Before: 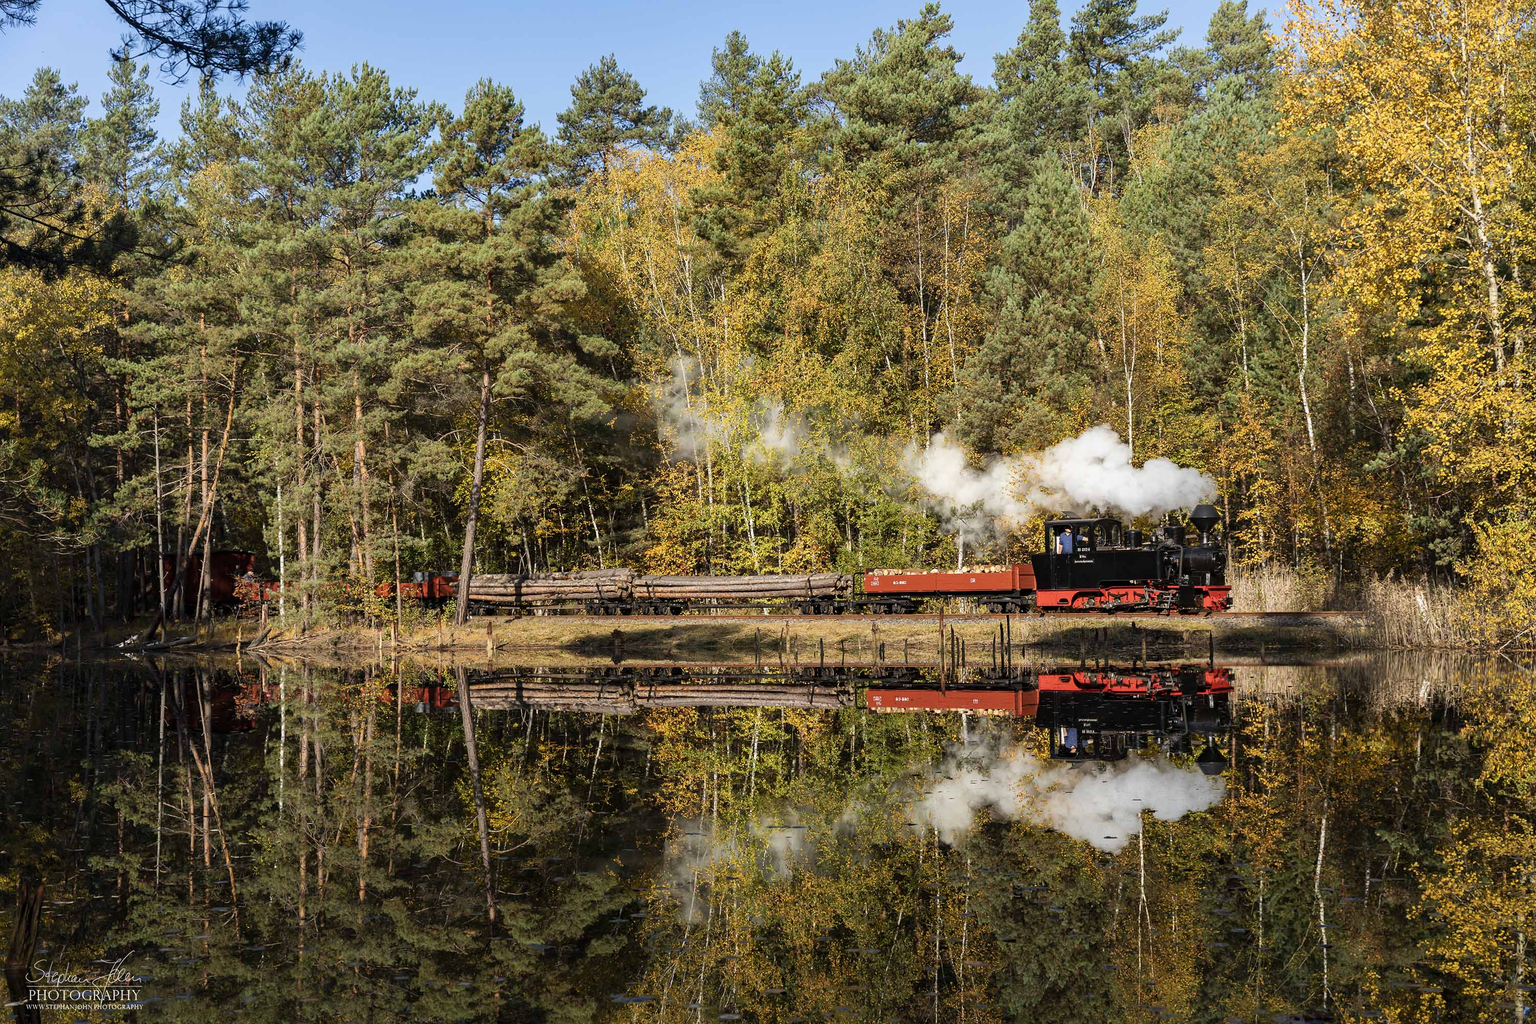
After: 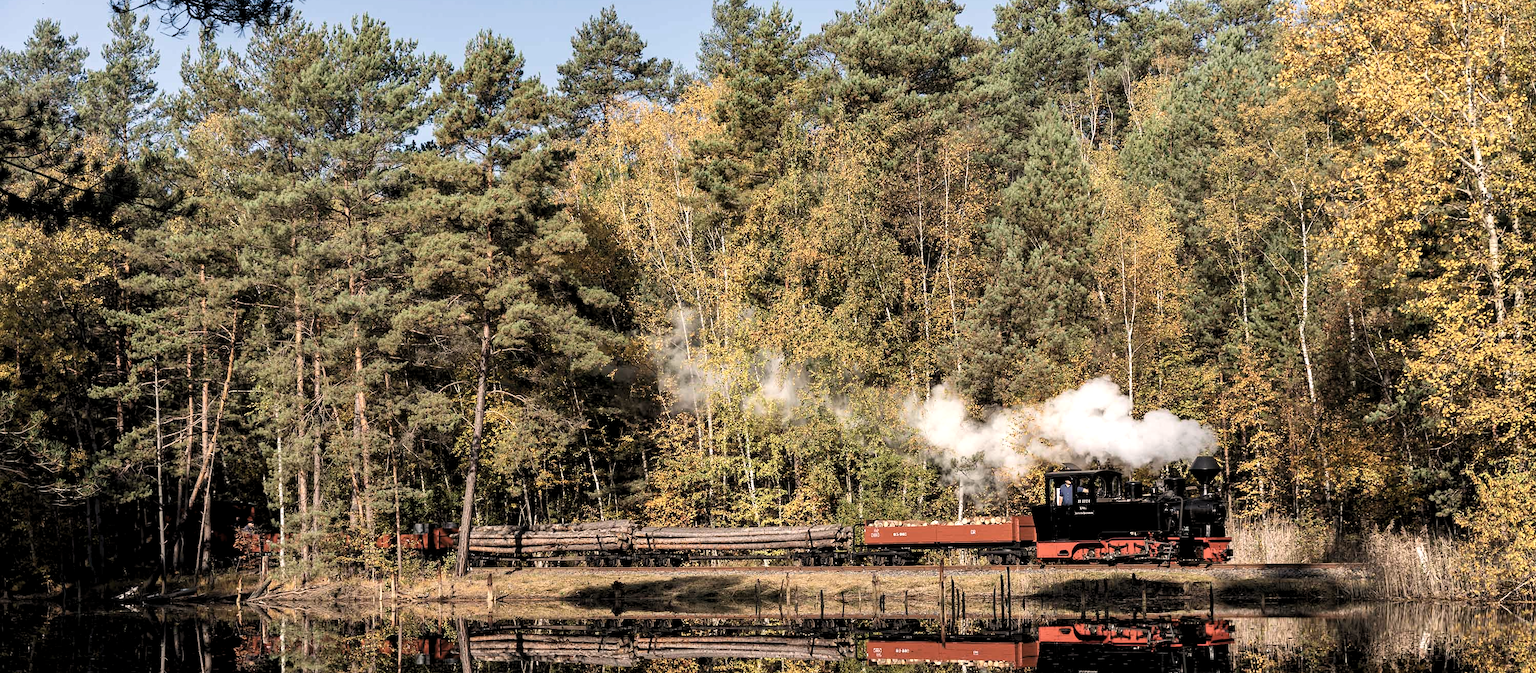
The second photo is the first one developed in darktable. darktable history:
levels: levels [0.062, 0.494, 0.925]
crop and rotate: top 4.795%, bottom 29.419%
color correction: highlights a* 5.49, highlights b* 5.18, saturation 0.665
